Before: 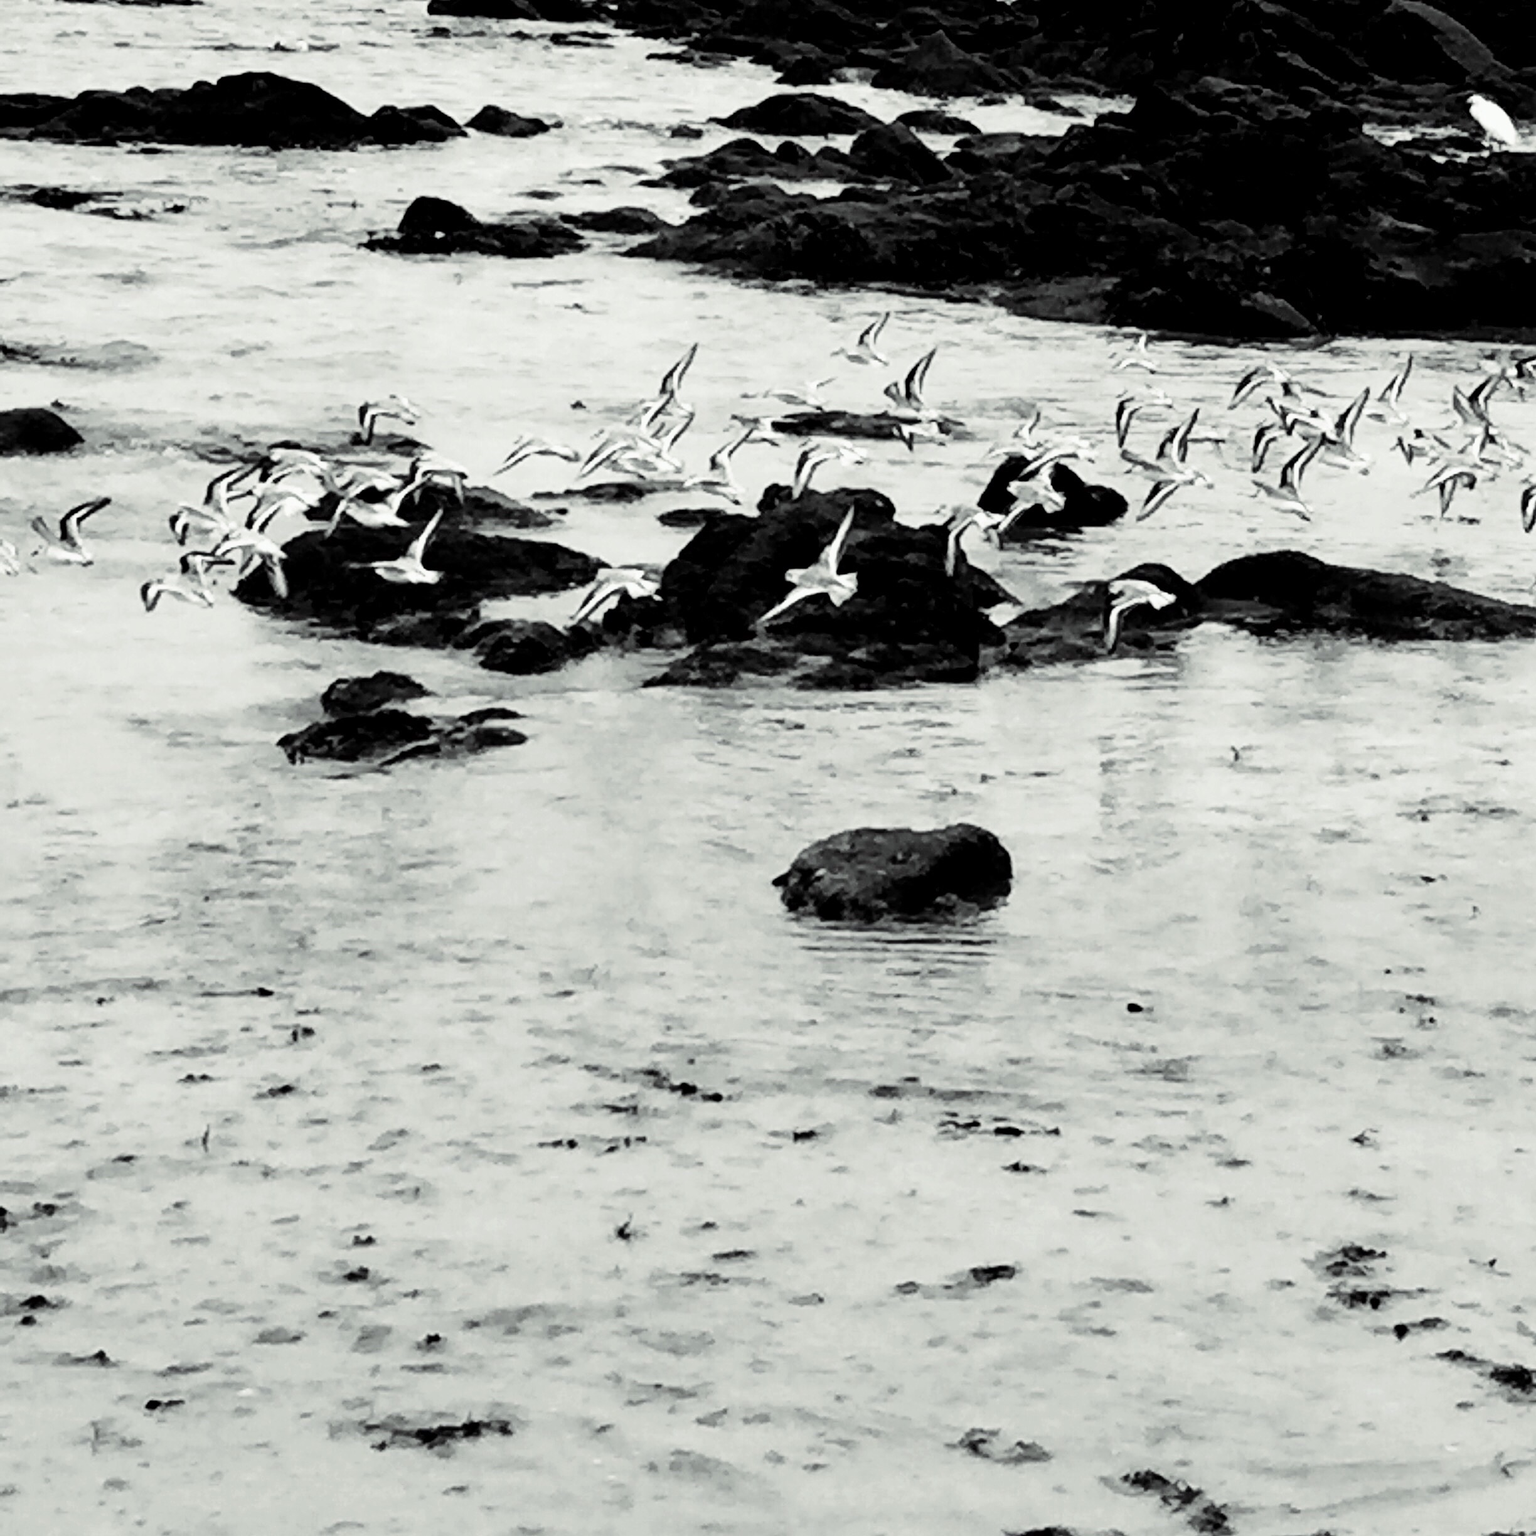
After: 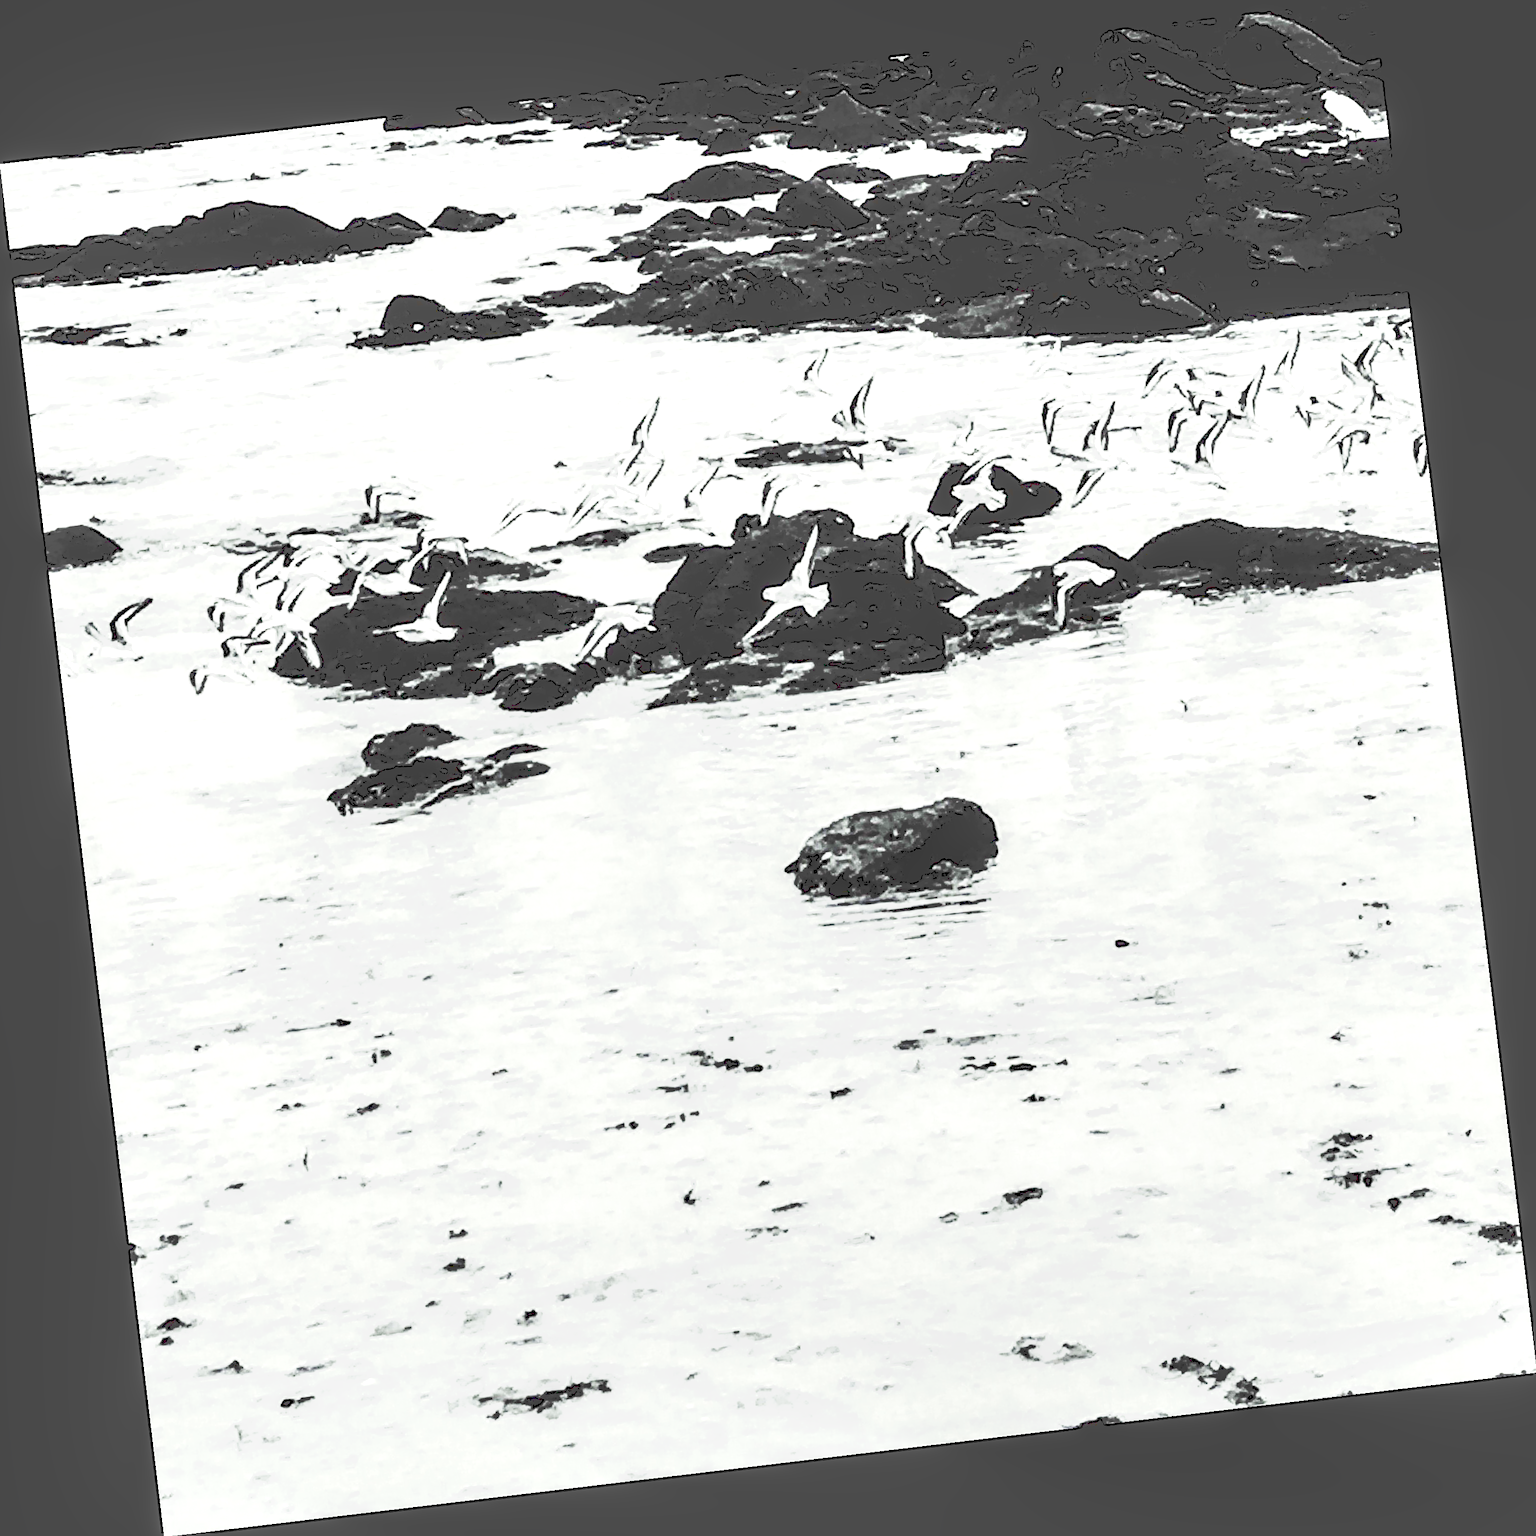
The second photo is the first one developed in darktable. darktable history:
exposure: black level correction 0, exposure 0.5 EV, compensate highlight preservation false
sharpen: on, module defaults
color balance rgb: perceptual saturation grading › global saturation 20%, global vibrance 20%
local contrast: highlights 59%, detail 145%
tone curve: curves: ch0 [(0, 0) (0.003, 0.279) (0.011, 0.287) (0.025, 0.295) (0.044, 0.304) (0.069, 0.316) (0.1, 0.319) (0.136, 0.316) (0.177, 0.32) (0.224, 0.359) (0.277, 0.421) (0.335, 0.511) (0.399, 0.639) (0.468, 0.734) (0.543, 0.827) (0.623, 0.89) (0.709, 0.944) (0.801, 0.965) (0.898, 0.968) (1, 1)], preserve colors none
contrast brightness saturation: contrast 0.08, saturation 0.2
rotate and perspective: rotation -6.83°, automatic cropping off
